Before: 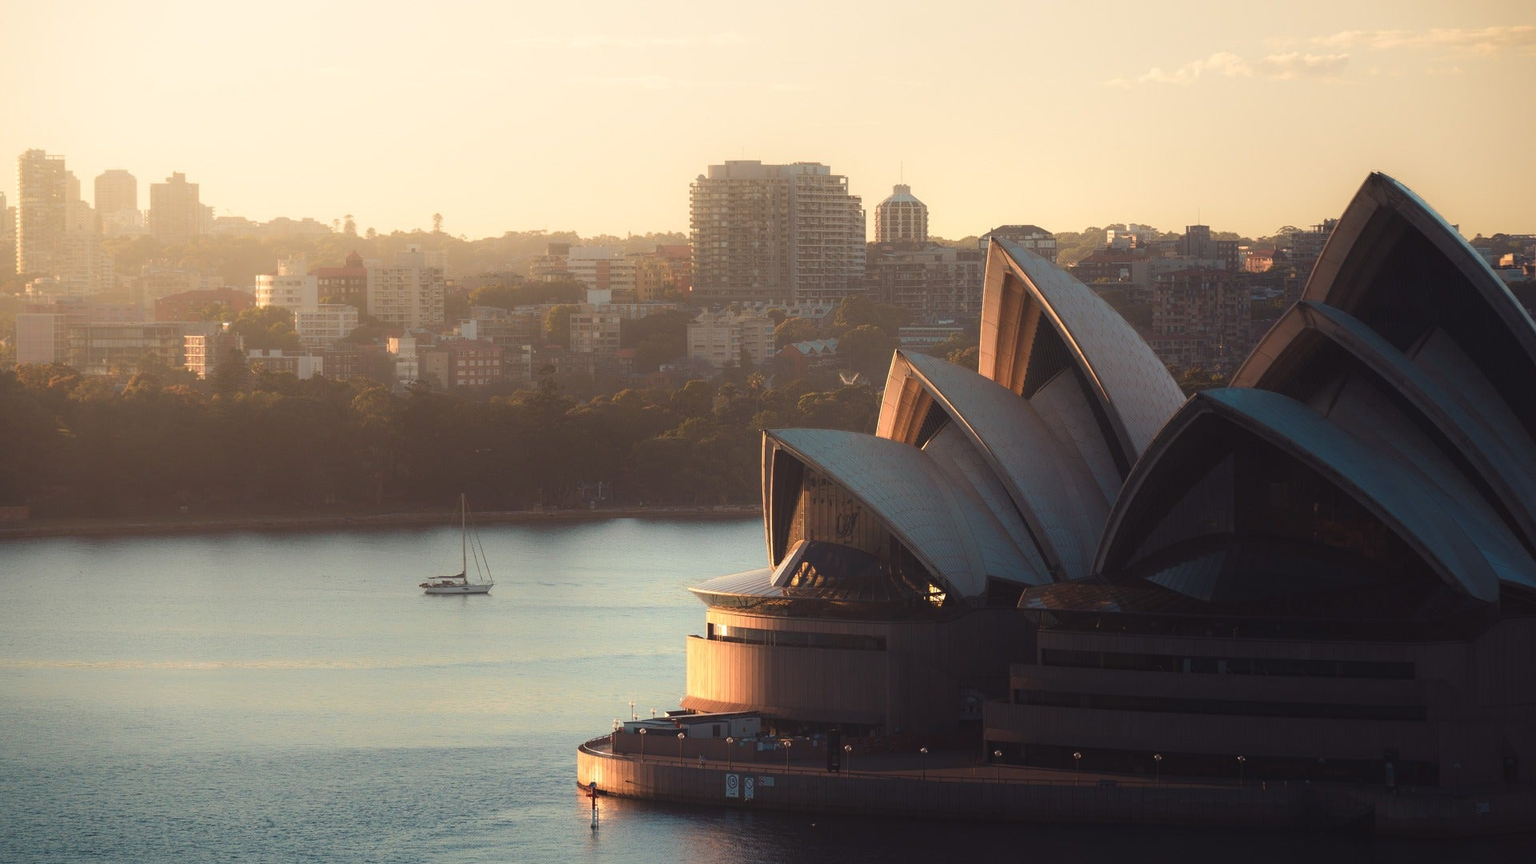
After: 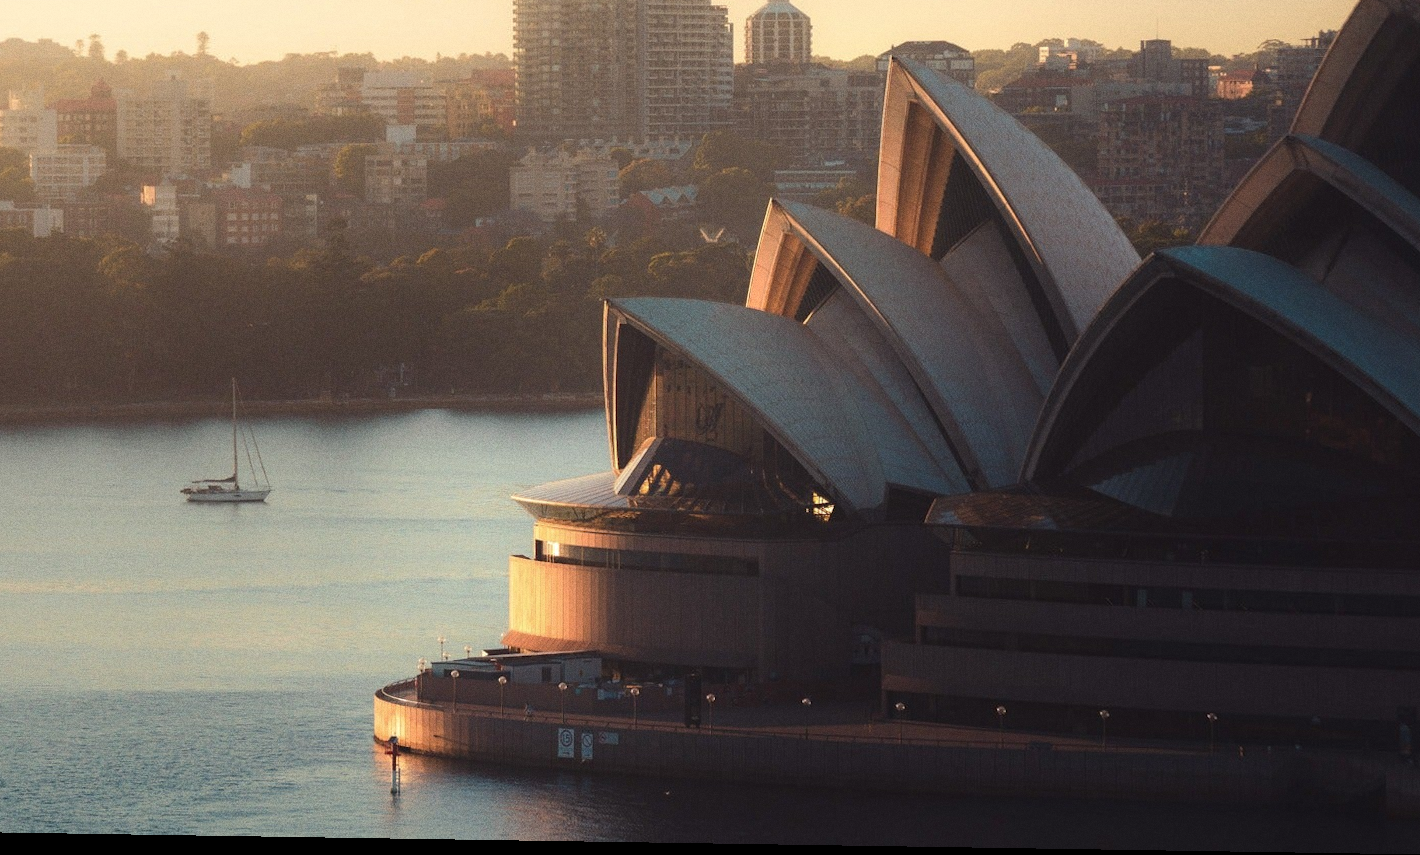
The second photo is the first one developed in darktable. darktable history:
crop: left 16.871%, top 22.857%, right 9.116%
rotate and perspective: lens shift (horizontal) -0.055, automatic cropping off
grain: coarseness 3.21 ISO
shadows and highlights: shadows 10, white point adjustment 1, highlights -40
